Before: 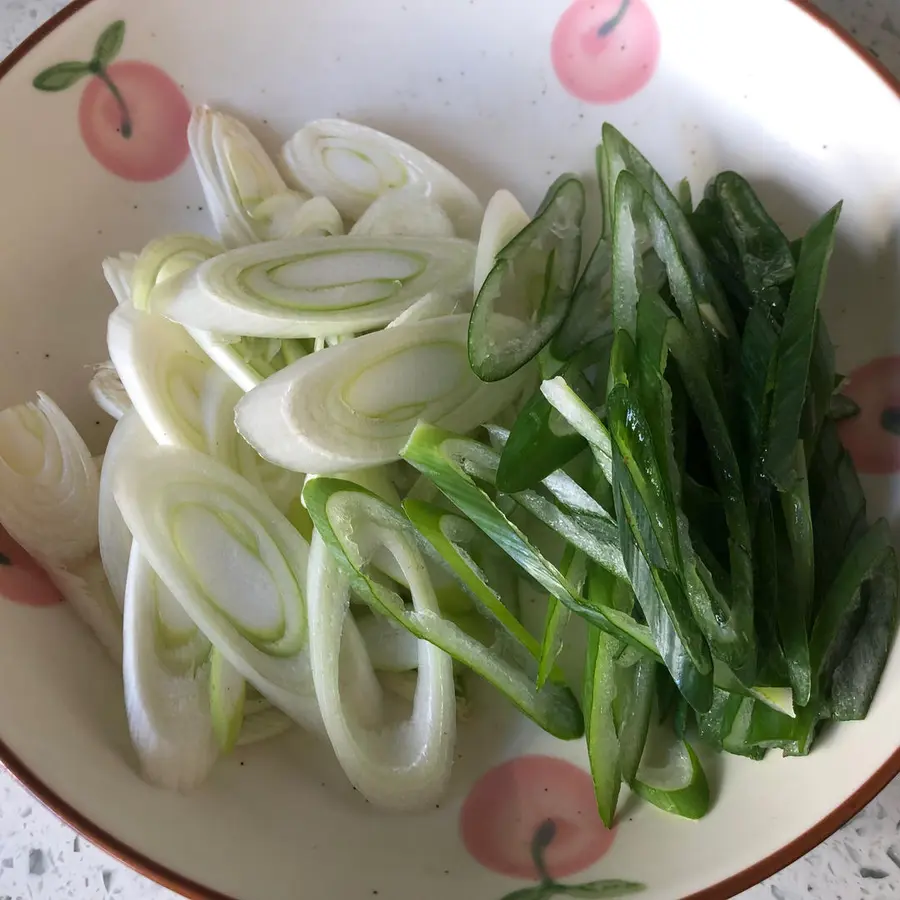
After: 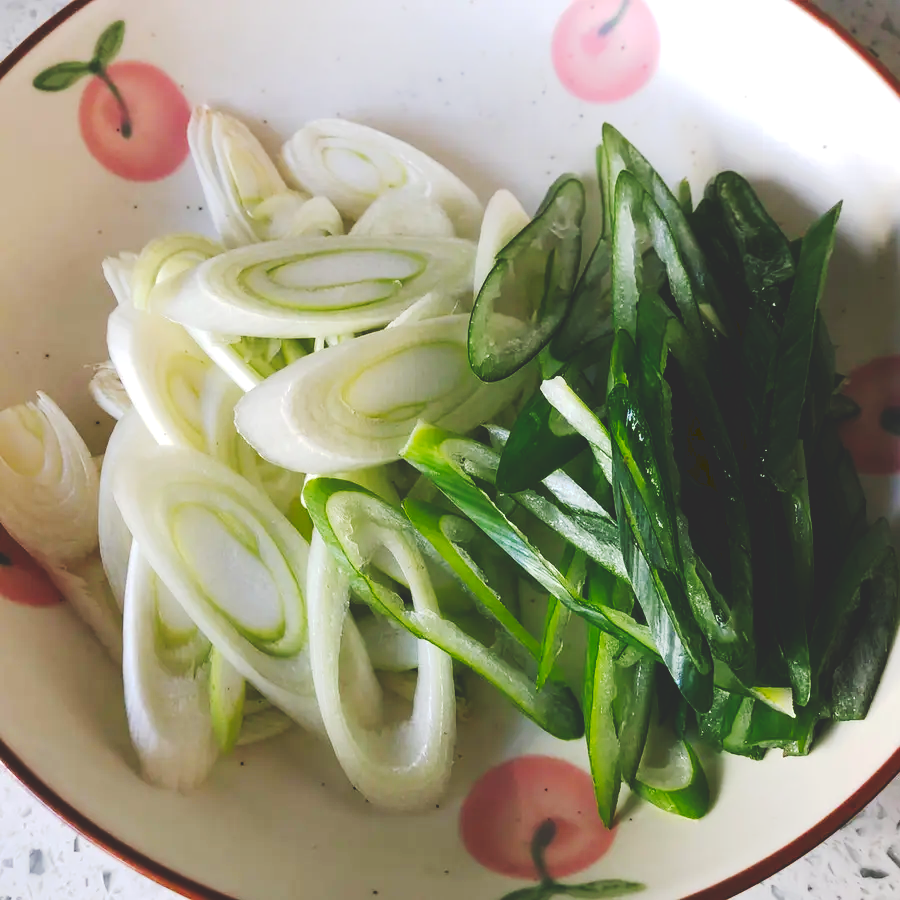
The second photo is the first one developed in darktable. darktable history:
tone curve: curves: ch0 [(0, 0) (0.003, 0.17) (0.011, 0.17) (0.025, 0.17) (0.044, 0.168) (0.069, 0.167) (0.1, 0.173) (0.136, 0.181) (0.177, 0.199) (0.224, 0.226) (0.277, 0.271) (0.335, 0.333) (0.399, 0.419) (0.468, 0.52) (0.543, 0.621) (0.623, 0.716) (0.709, 0.795) (0.801, 0.867) (0.898, 0.914) (1, 1)], preserve colors none
color balance rgb: linear chroma grading › global chroma 3.45%, perceptual saturation grading › global saturation 11.24%, perceptual brilliance grading › global brilliance 3.04%, global vibrance 2.8%
